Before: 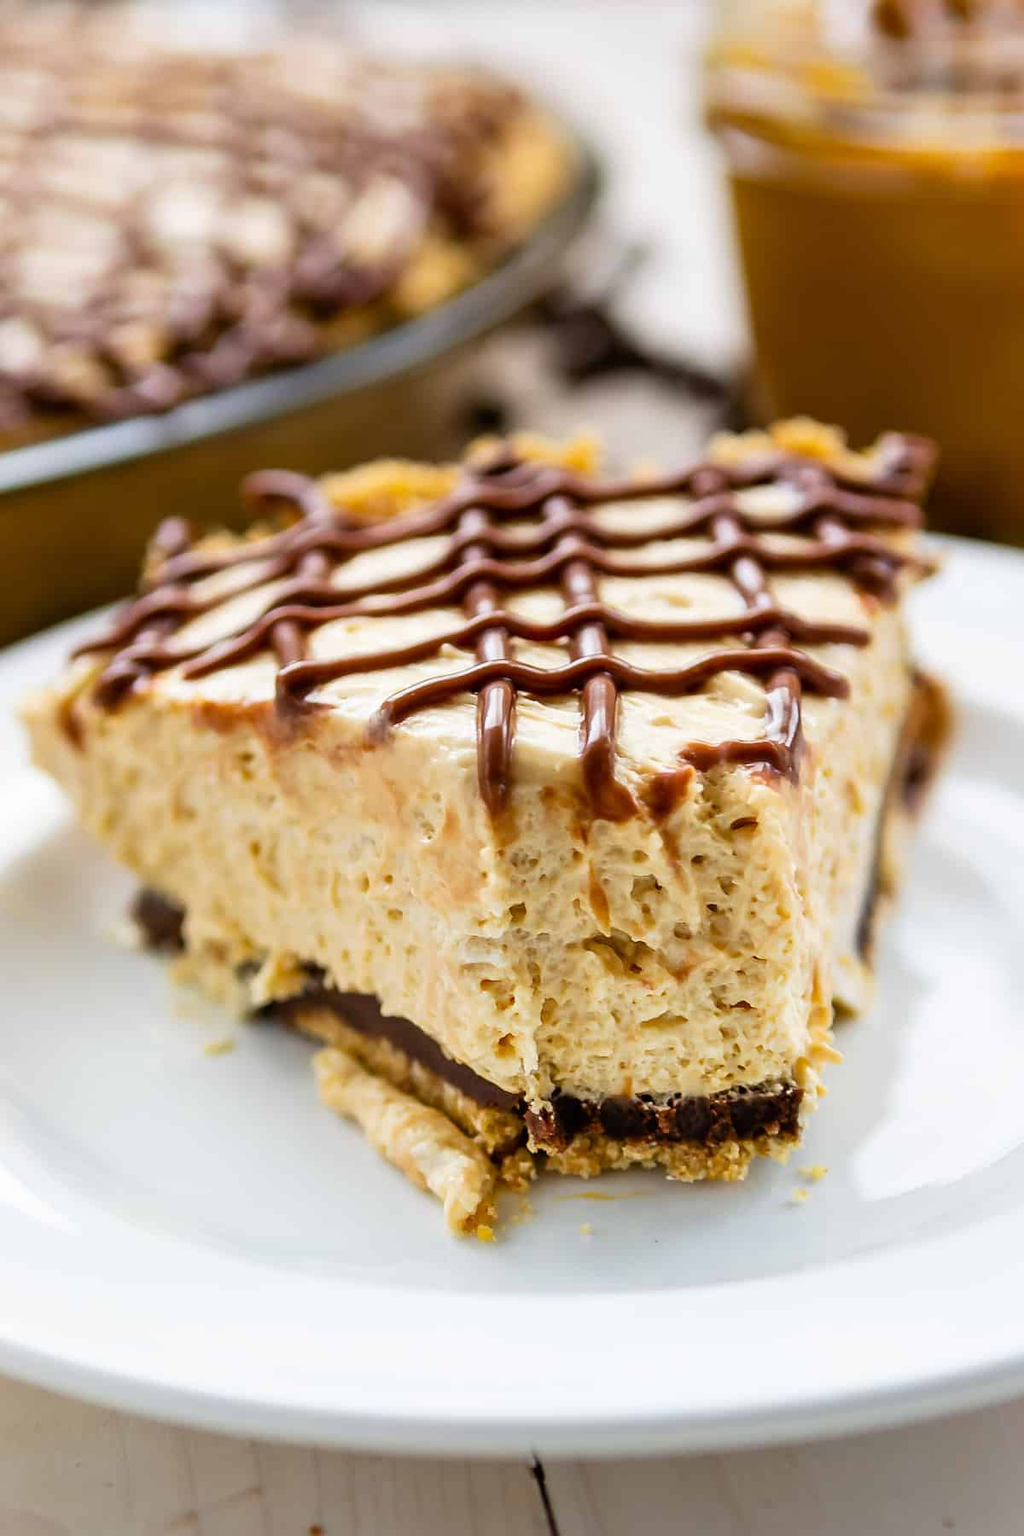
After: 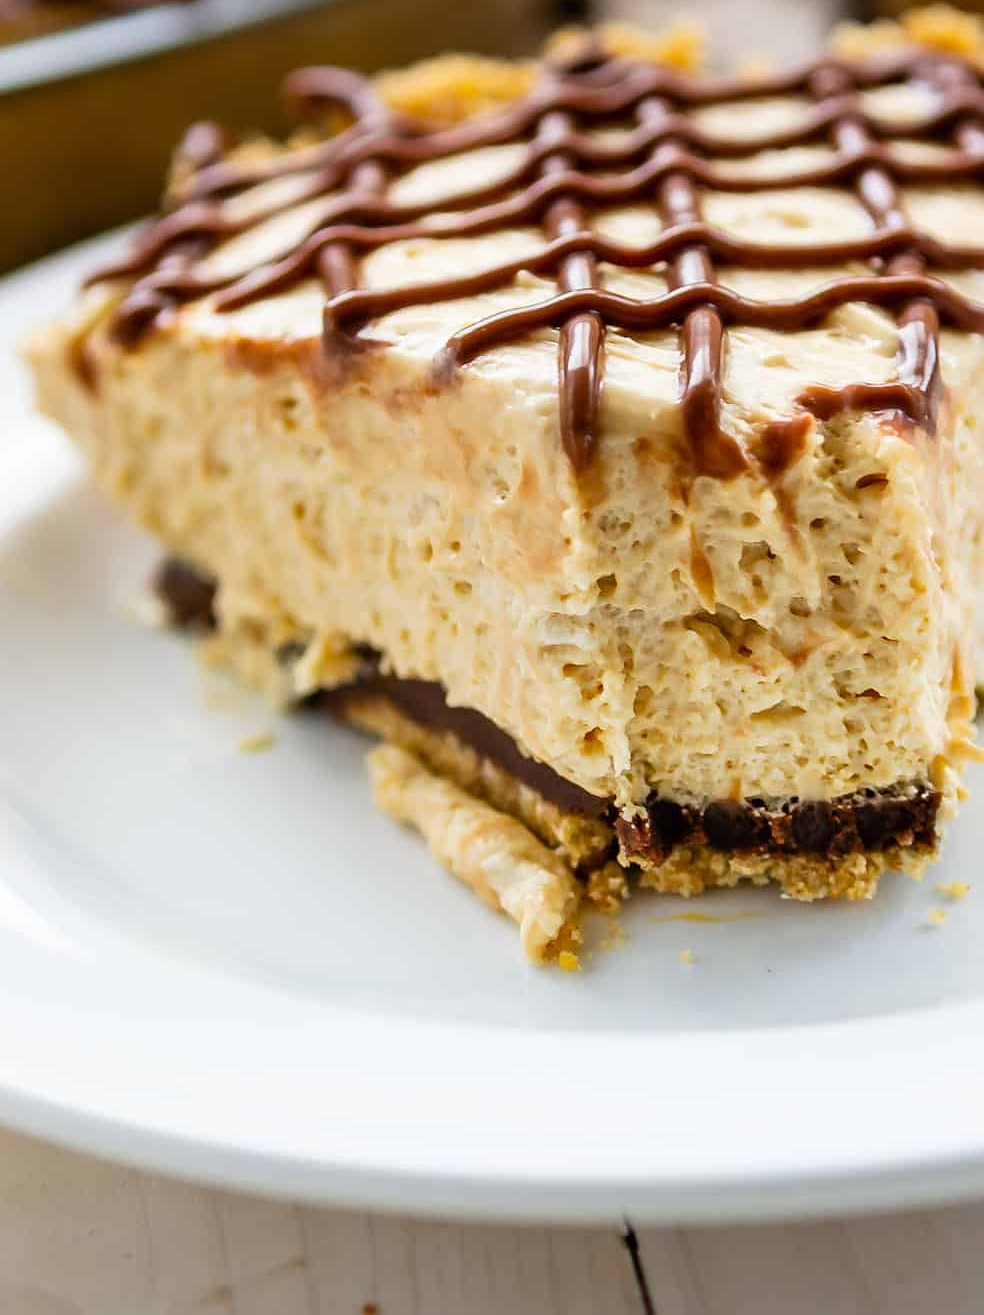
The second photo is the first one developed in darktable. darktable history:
crop: top 26.904%, right 17.943%
